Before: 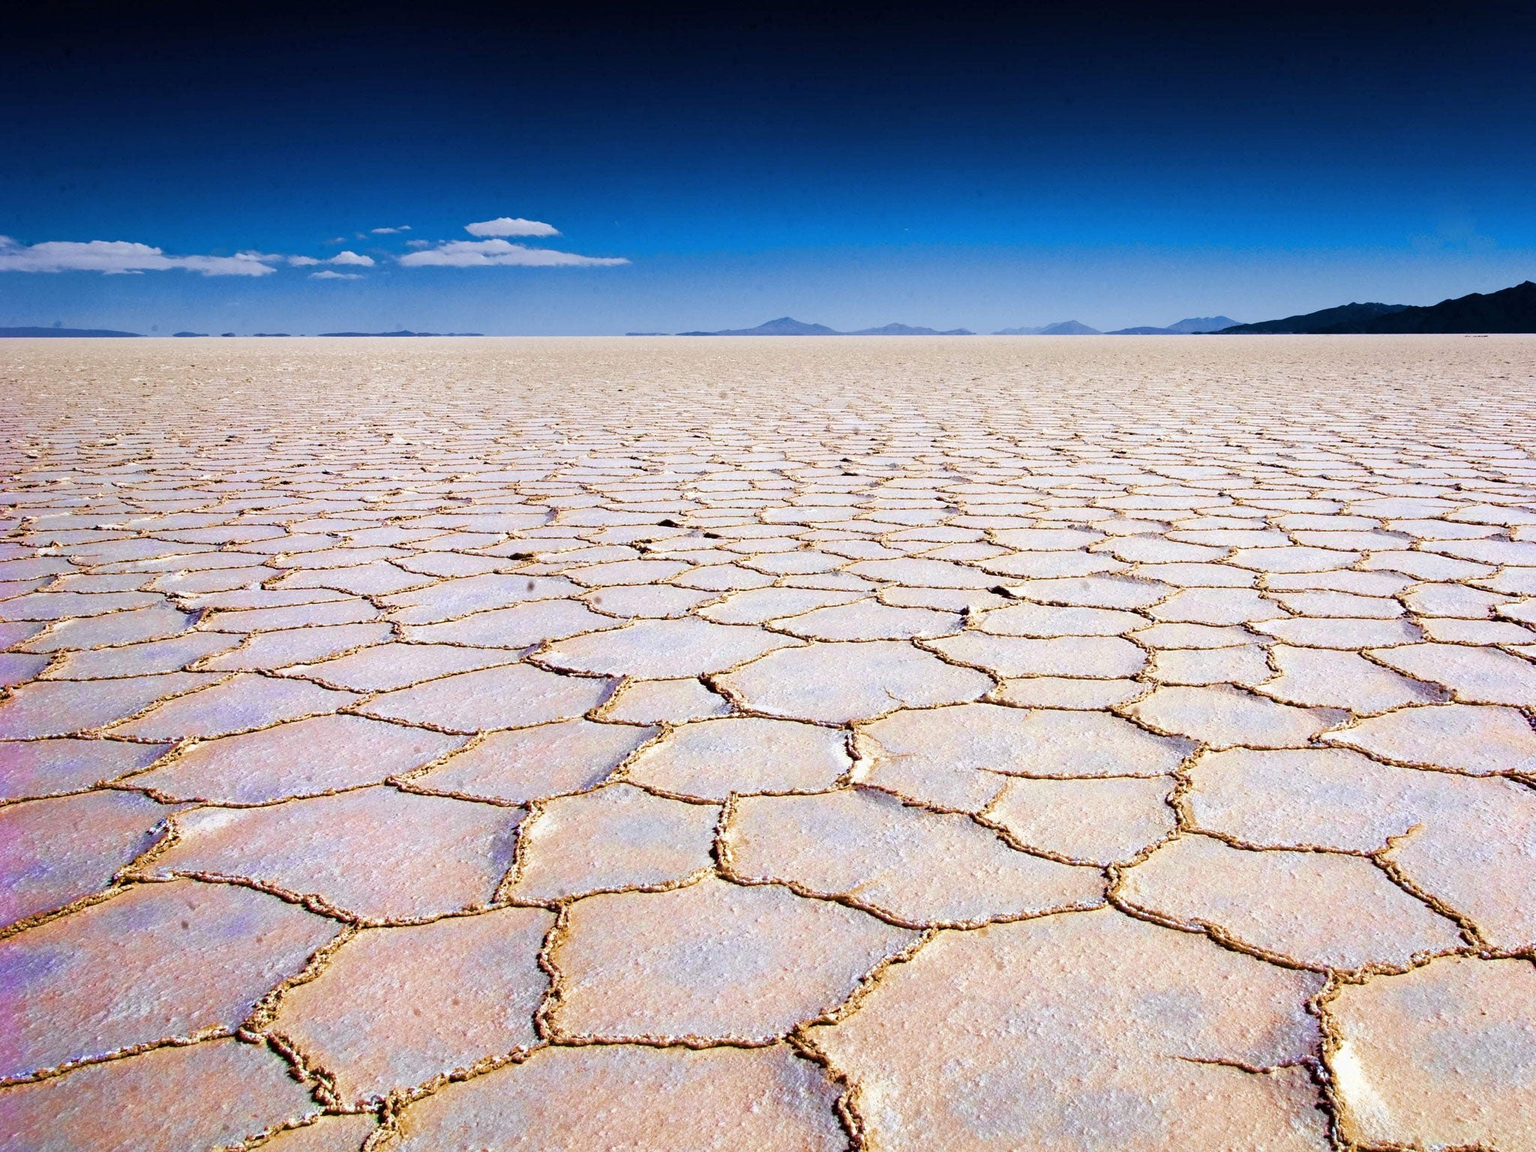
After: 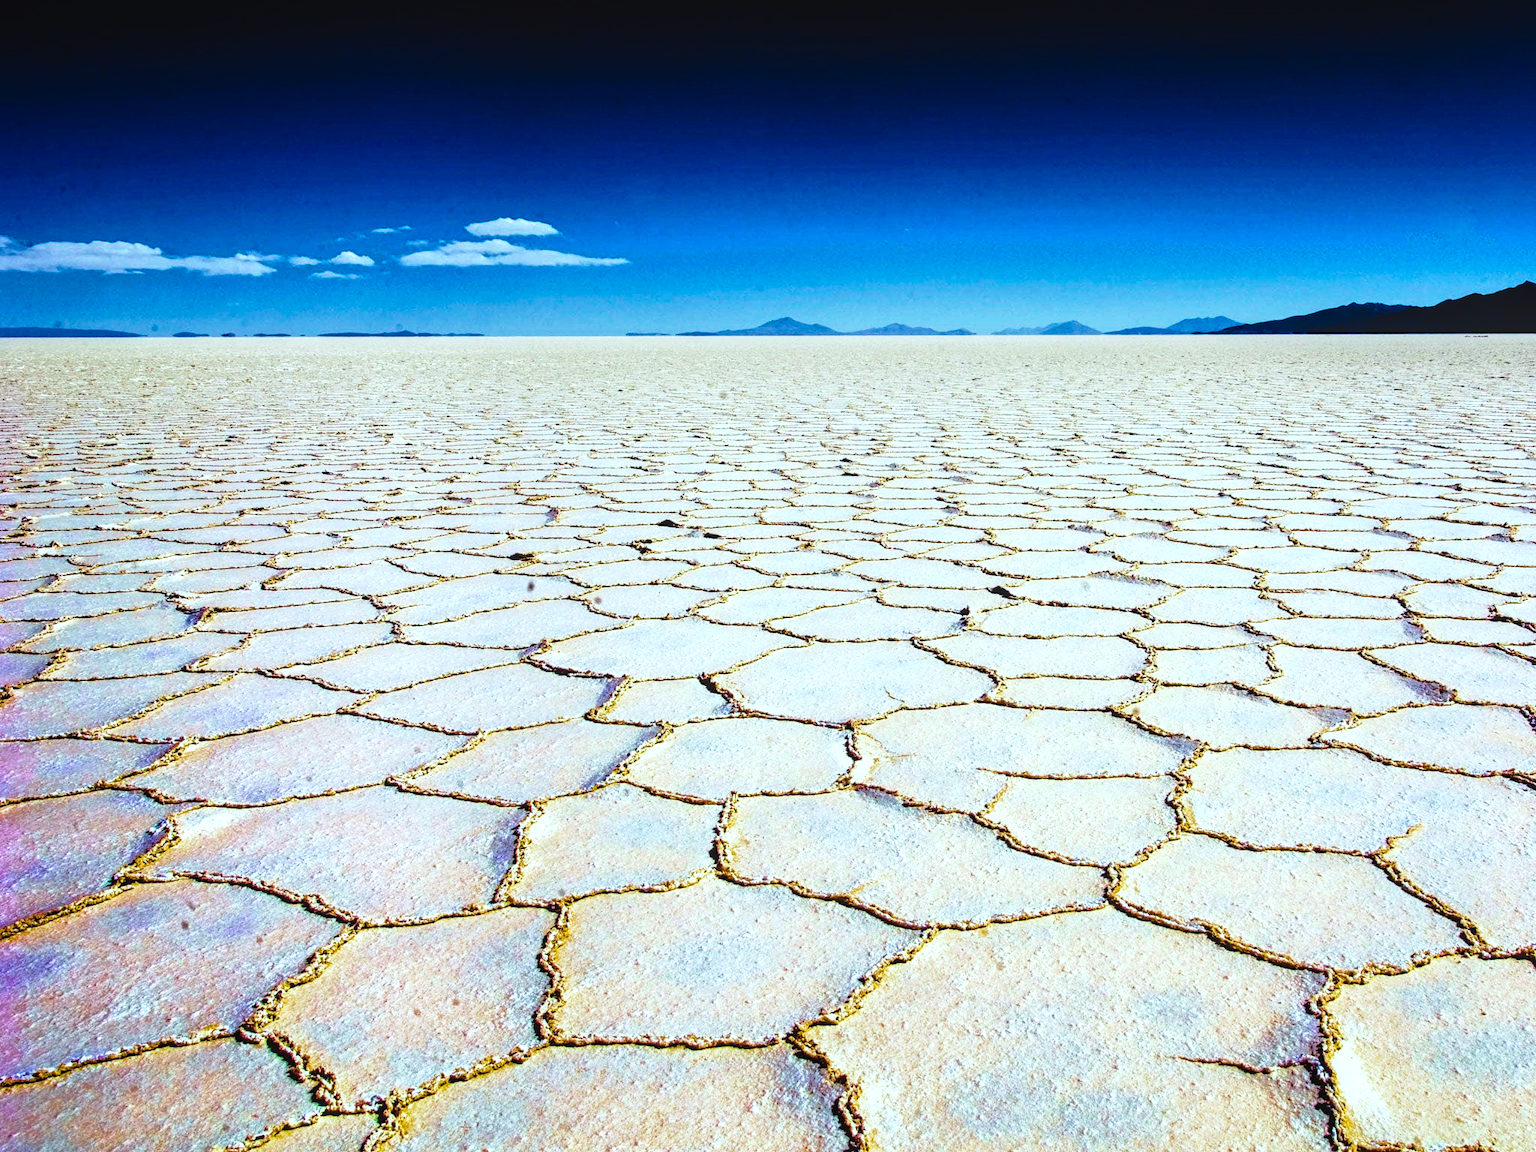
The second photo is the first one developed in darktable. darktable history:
local contrast: on, module defaults
tone curve: curves: ch0 [(0, 0.021) (0.049, 0.044) (0.152, 0.14) (0.328, 0.377) (0.473, 0.543) (0.641, 0.705) (0.85, 0.894) (1, 0.969)]; ch1 [(0, 0) (0.302, 0.331) (0.427, 0.433) (0.472, 0.47) (0.502, 0.503) (0.527, 0.524) (0.564, 0.591) (0.602, 0.632) (0.677, 0.701) (0.859, 0.885) (1, 1)]; ch2 [(0, 0) (0.33, 0.301) (0.447, 0.44) (0.487, 0.496) (0.502, 0.516) (0.535, 0.563) (0.565, 0.6) (0.618, 0.629) (1, 1)], preserve colors none
color balance rgb: power › luminance -7.705%, power › chroma 1.11%, power › hue 218.07°, highlights gain › chroma 4.088%, highlights gain › hue 199.4°, perceptual saturation grading › global saturation 17.819%, perceptual brilliance grading › global brilliance 14.412%, perceptual brilliance grading › shadows -34.403%, global vibrance 41.629%
